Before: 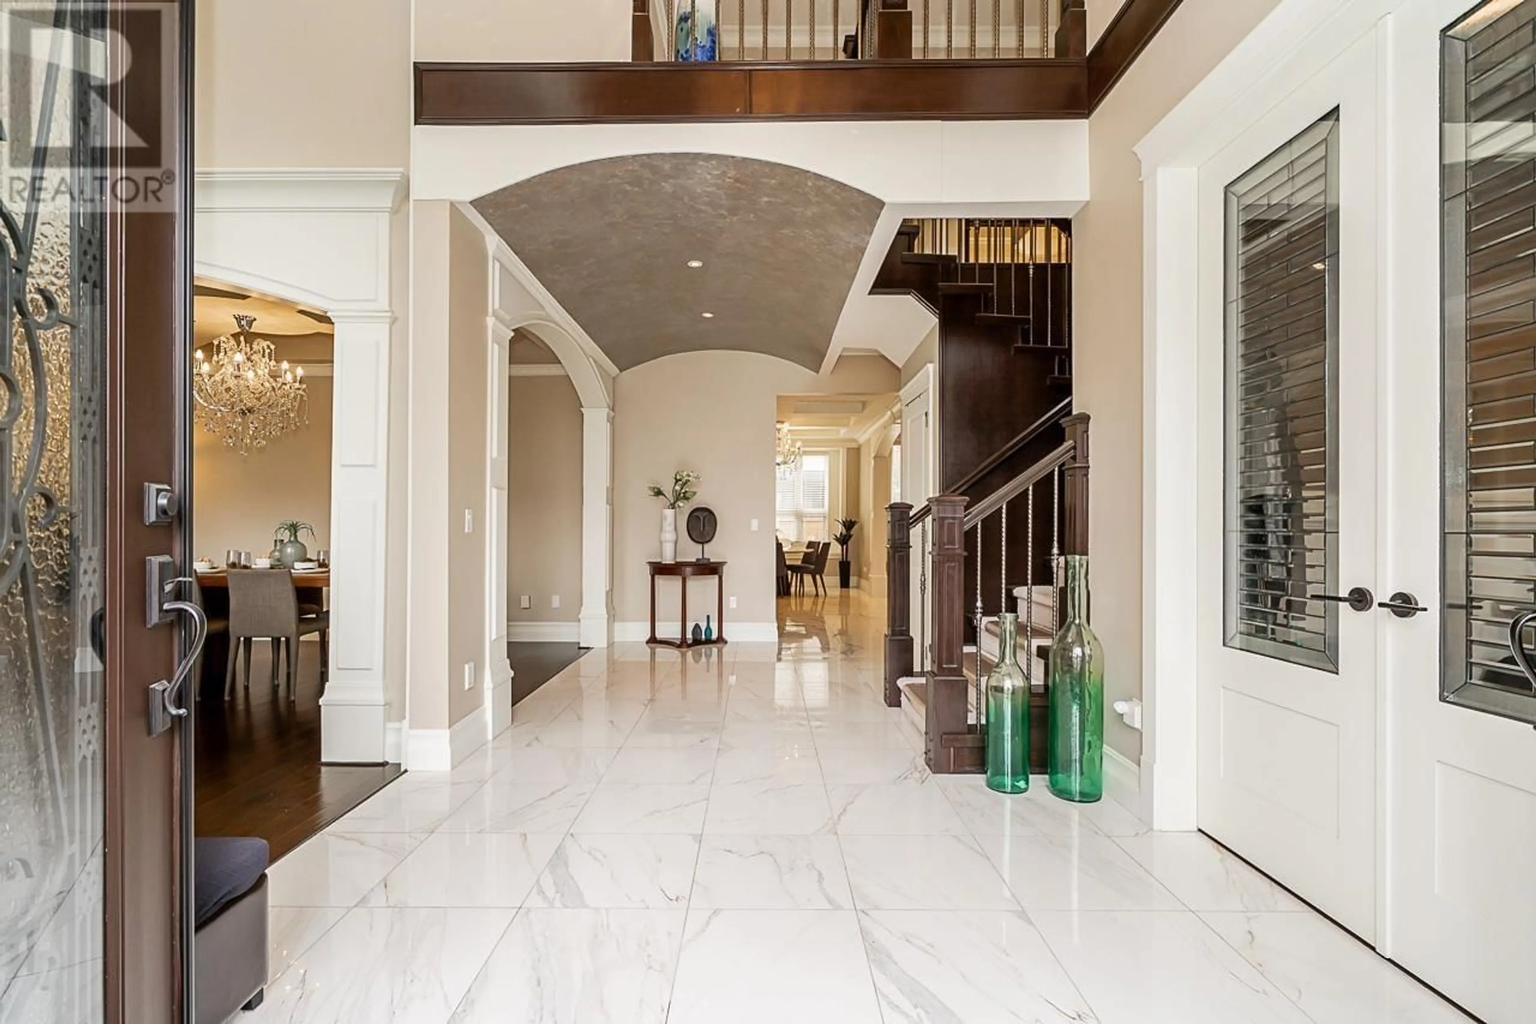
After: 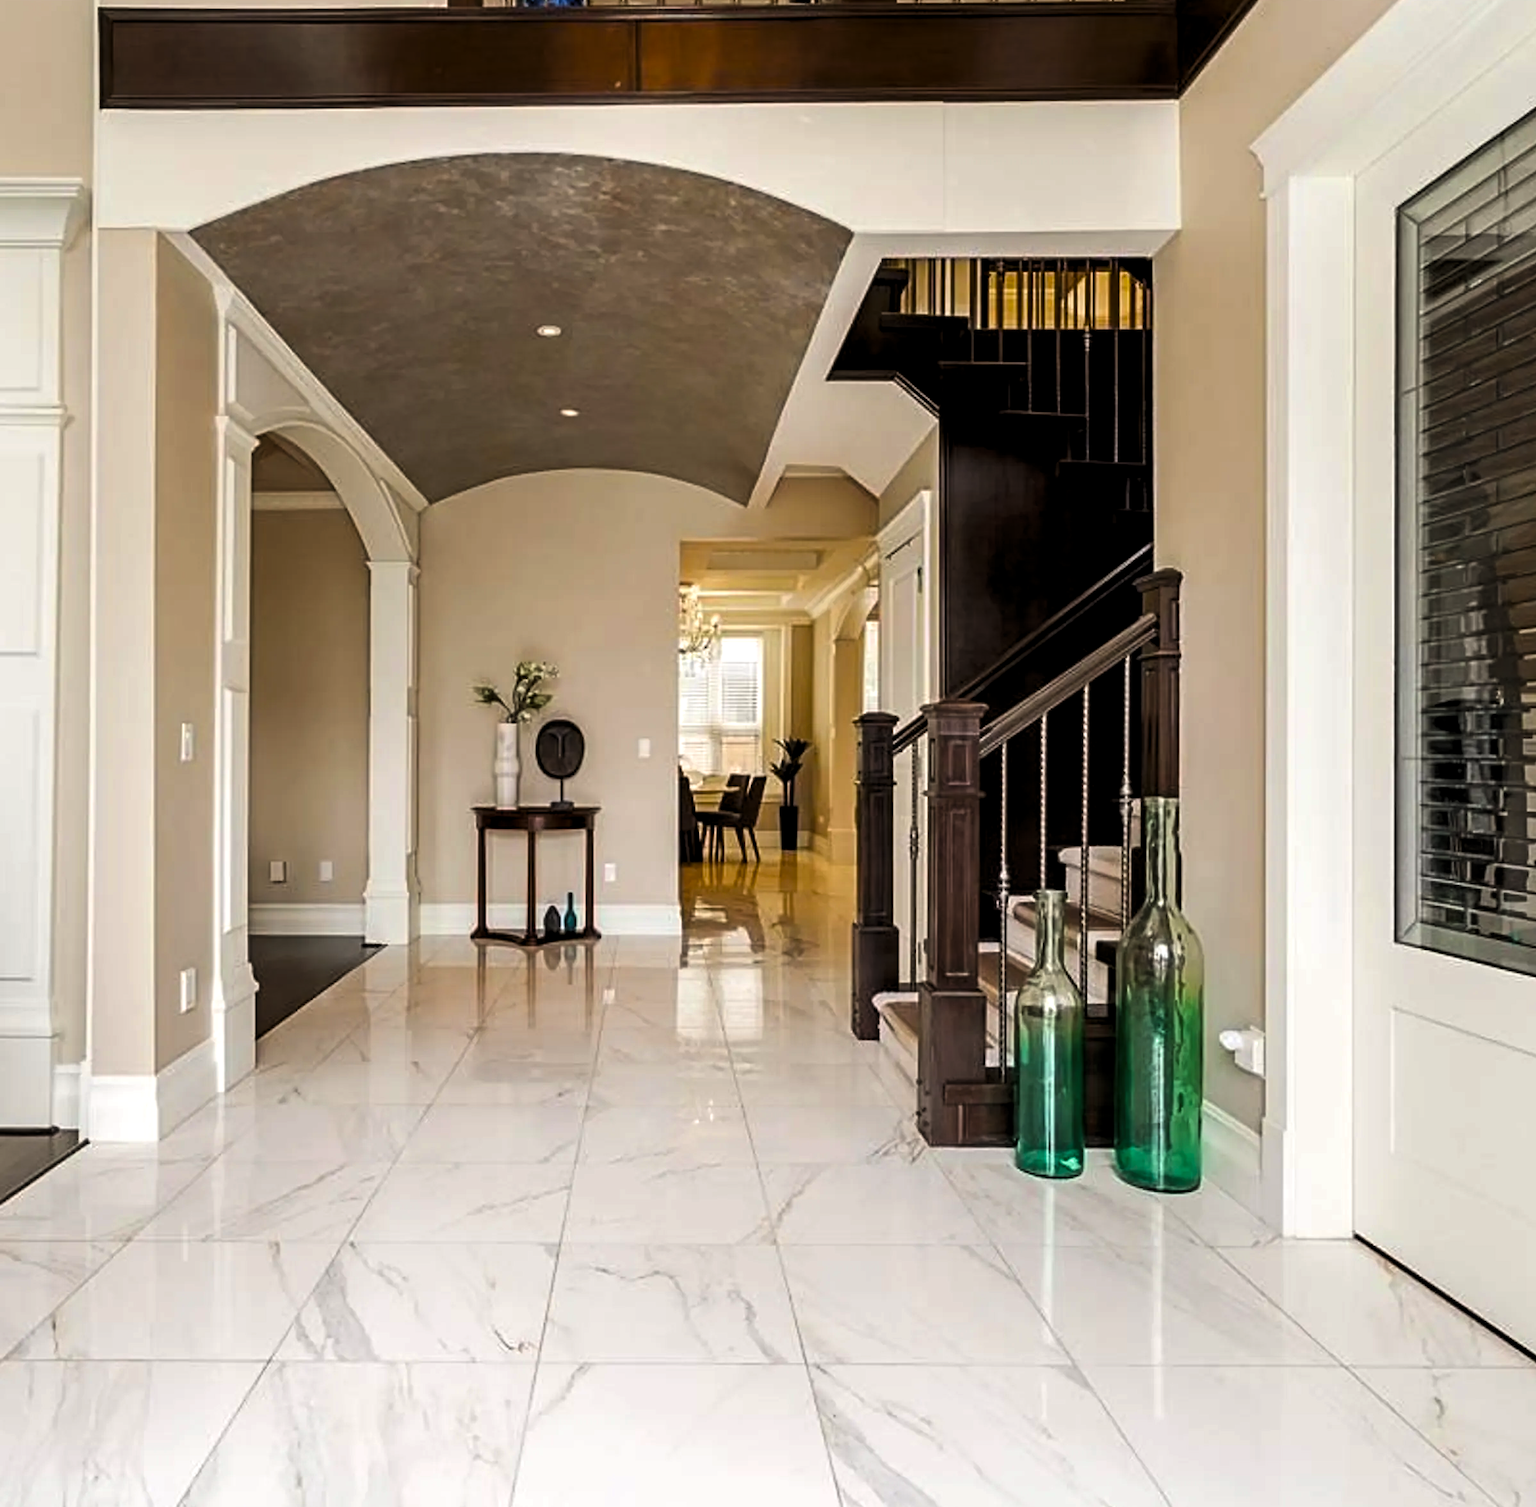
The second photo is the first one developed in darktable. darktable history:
crop and rotate: left 22.938%, top 5.619%, right 14.584%, bottom 2.338%
velvia: strength 32.46%, mid-tones bias 0.203
levels: levels [0.101, 0.578, 0.953]
